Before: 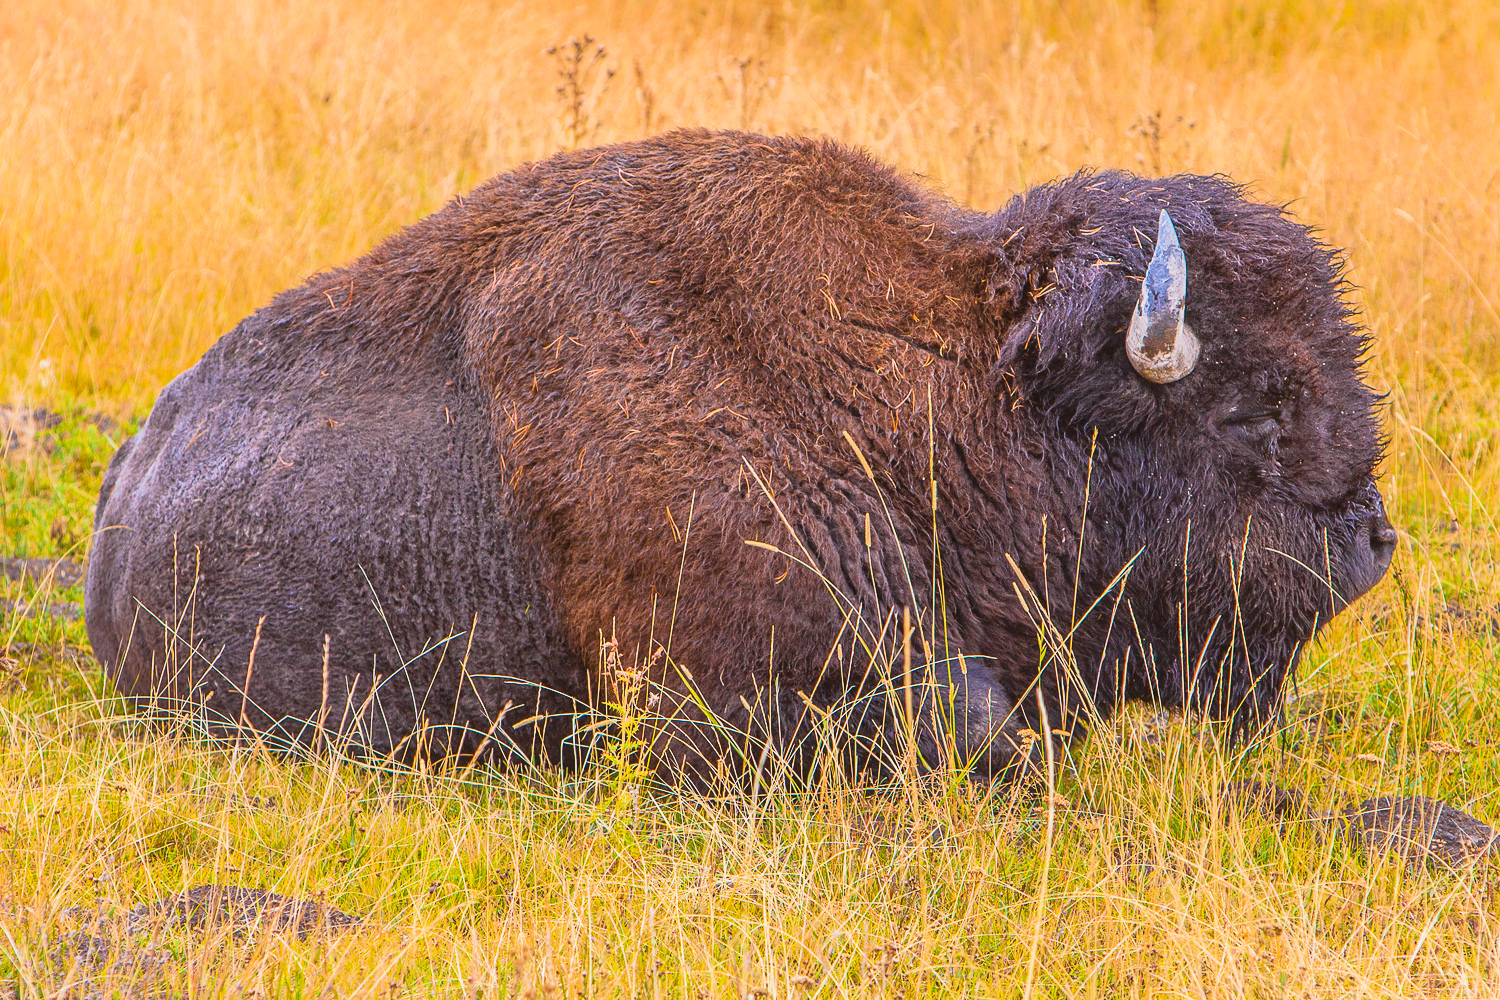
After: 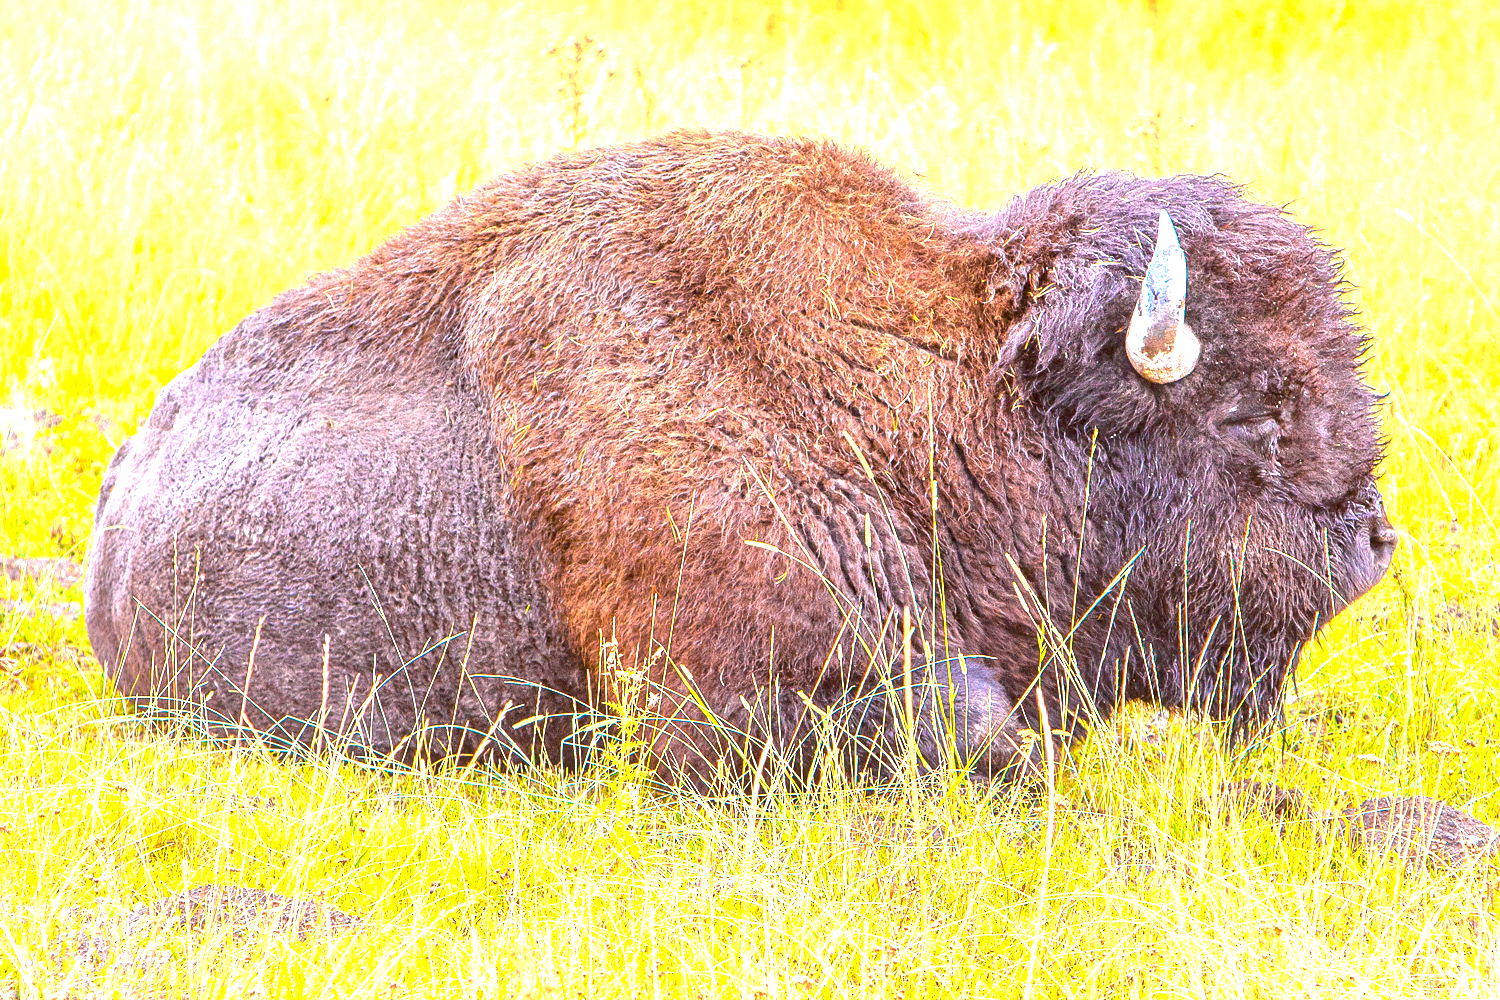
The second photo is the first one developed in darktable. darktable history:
exposure: black level correction 0.006, exposure 2.071 EV, compensate exposure bias true, compensate highlight preservation false
